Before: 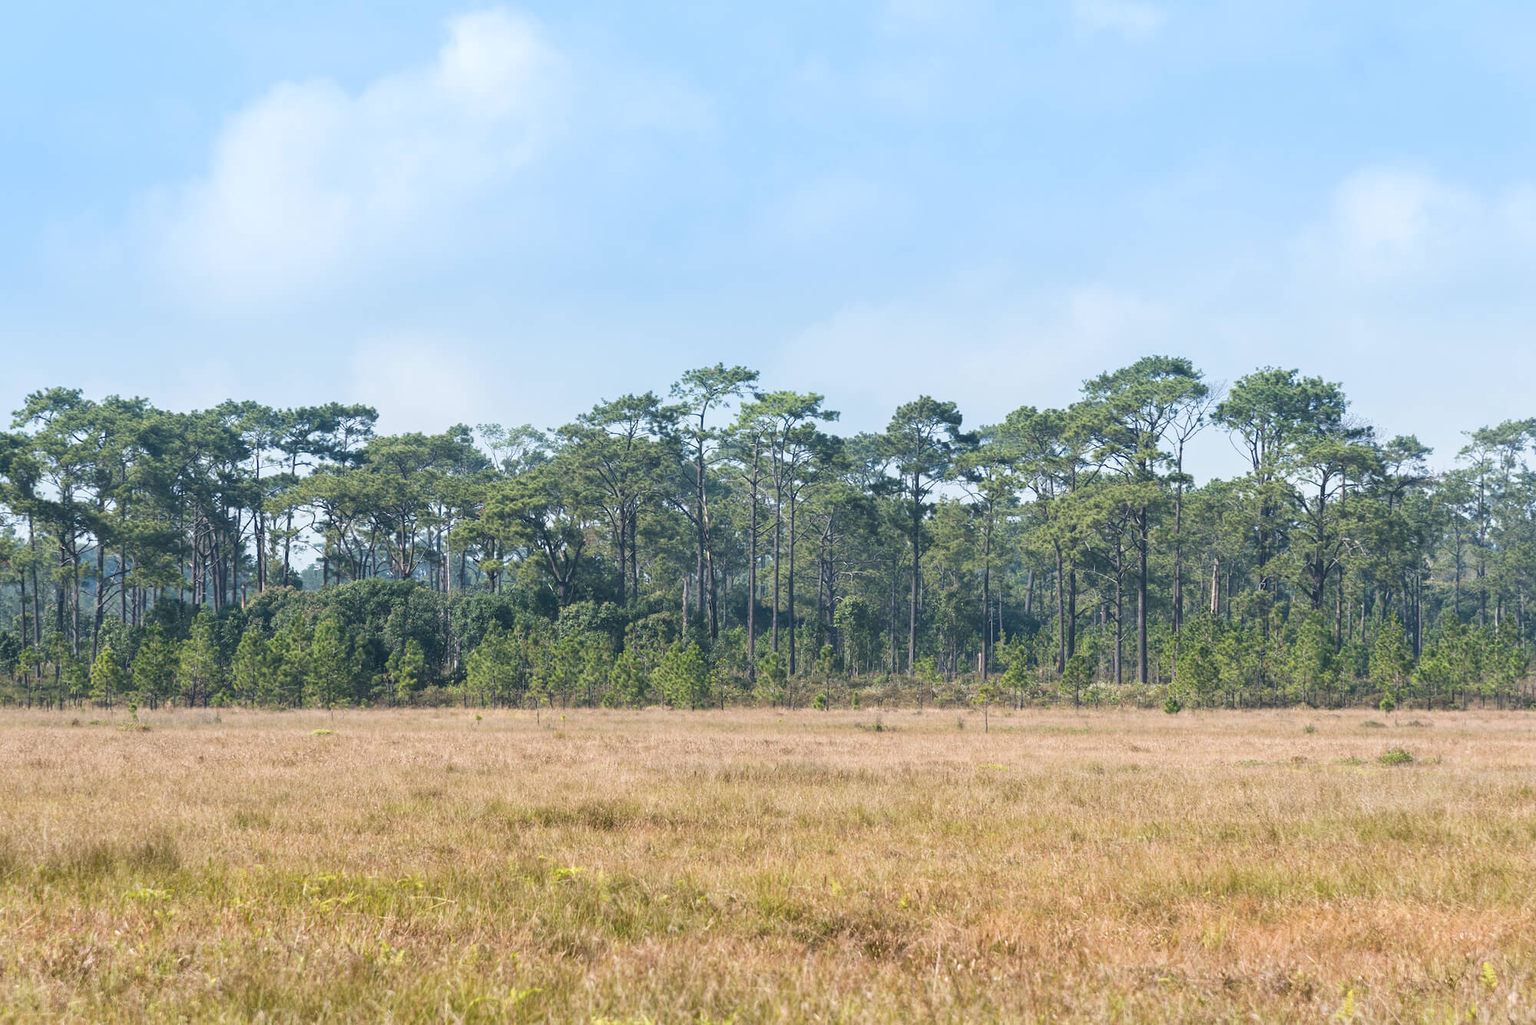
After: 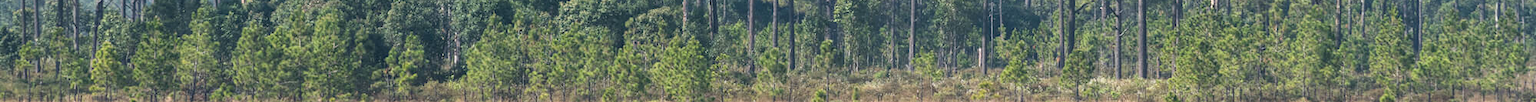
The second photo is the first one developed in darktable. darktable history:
crop and rotate: top 59.084%, bottom 30.916%
exposure: exposure 0.2 EV, compensate highlight preservation false
